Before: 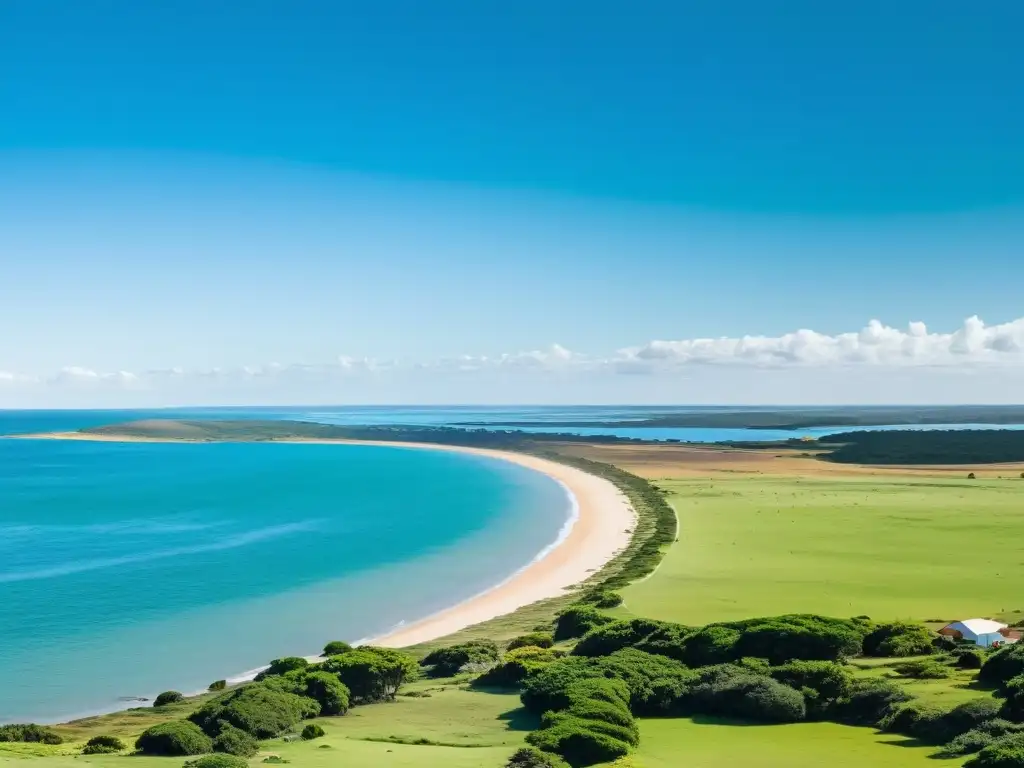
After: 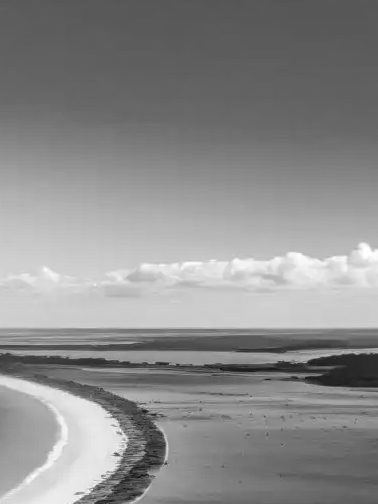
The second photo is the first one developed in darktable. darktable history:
contrast brightness saturation: brightness -0.02, saturation 0.35
monochrome: a 0, b 0, size 0.5, highlights 0.57
crop and rotate: left 49.936%, top 10.094%, right 13.136%, bottom 24.256%
local contrast: shadows 94%
